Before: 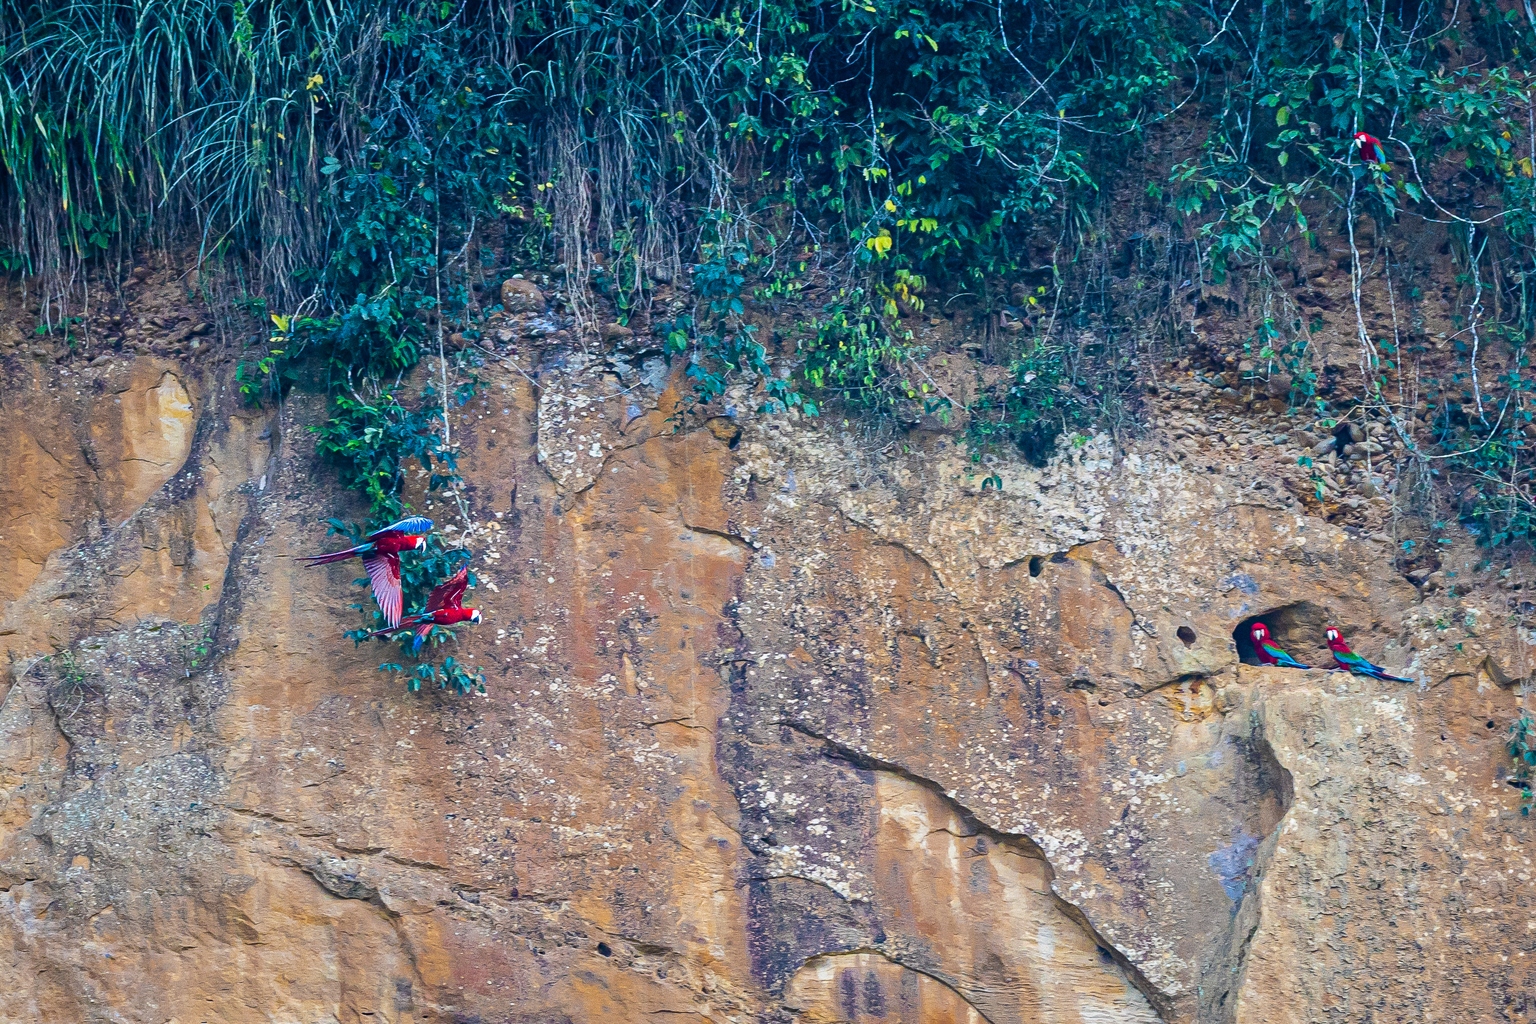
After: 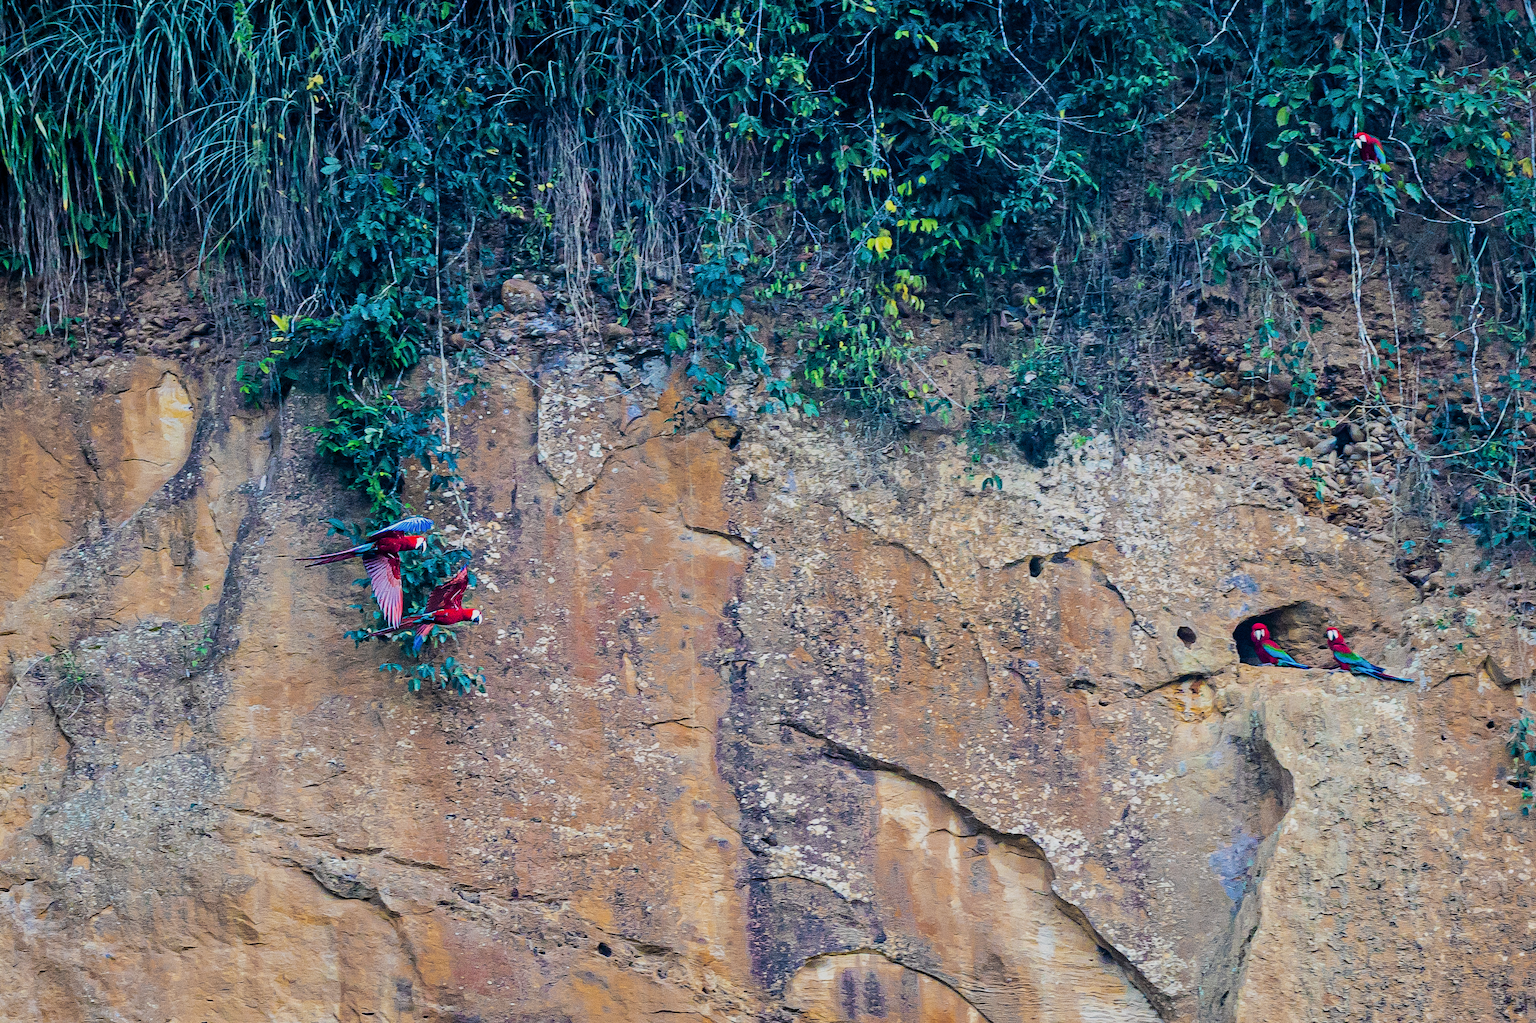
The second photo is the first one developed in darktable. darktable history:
shadows and highlights: shadows 20.33, highlights -20.06, soften with gaussian
filmic rgb: black relative exposure -7.76 EV, white relative exposure 4.38 EV, target black luminance 0%, hardness 3.75, latitude 50.86%, contrast 1.073, highlights saturation mix 8.67%, shadows ↔ highlights balance -0.223%
